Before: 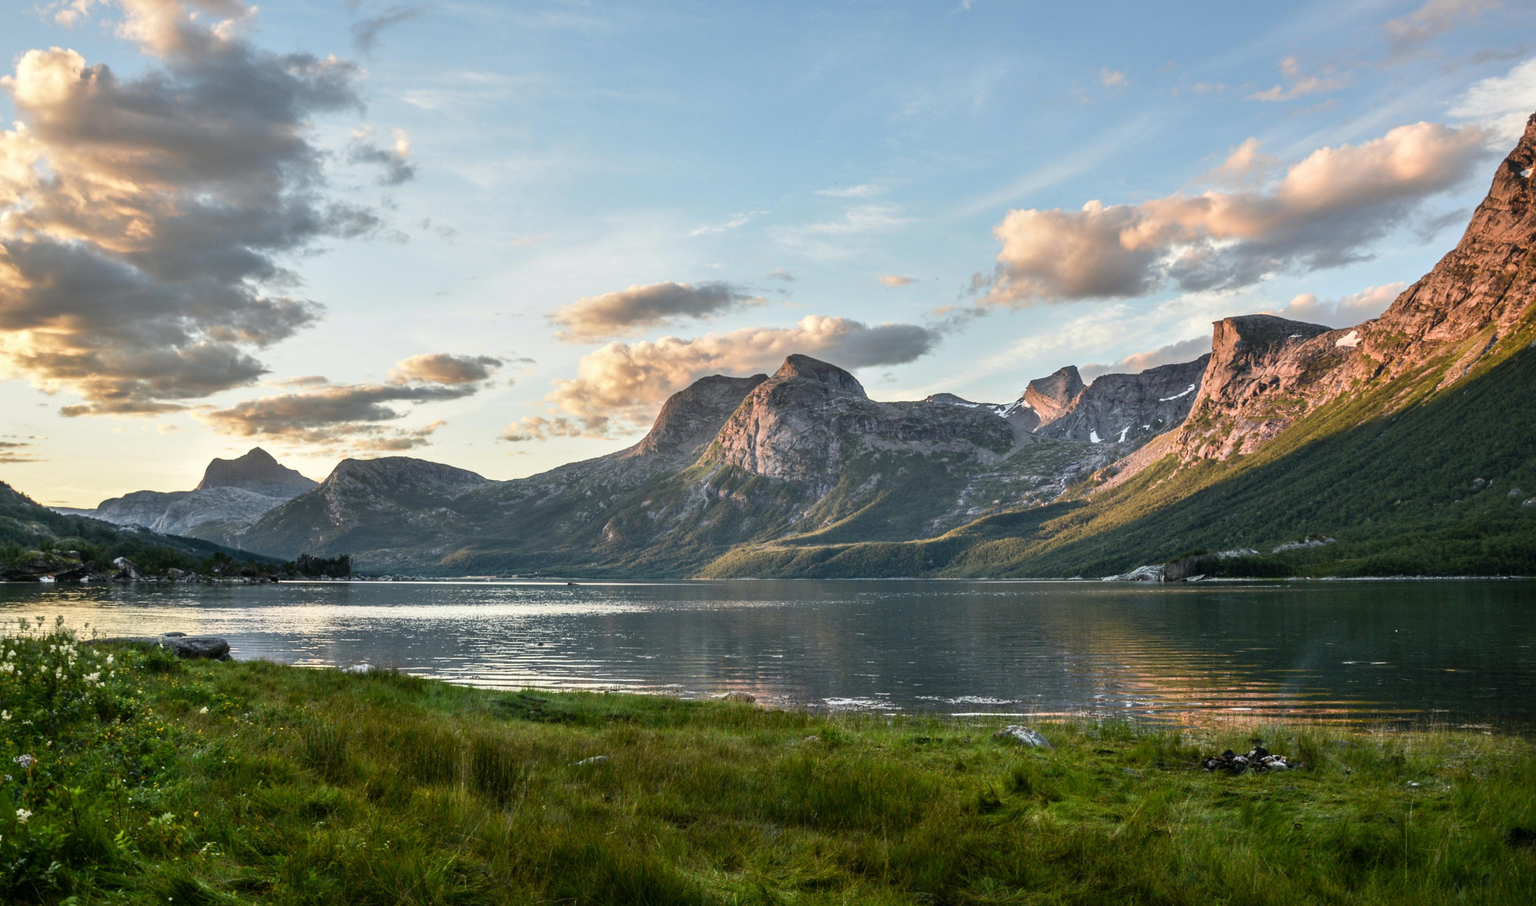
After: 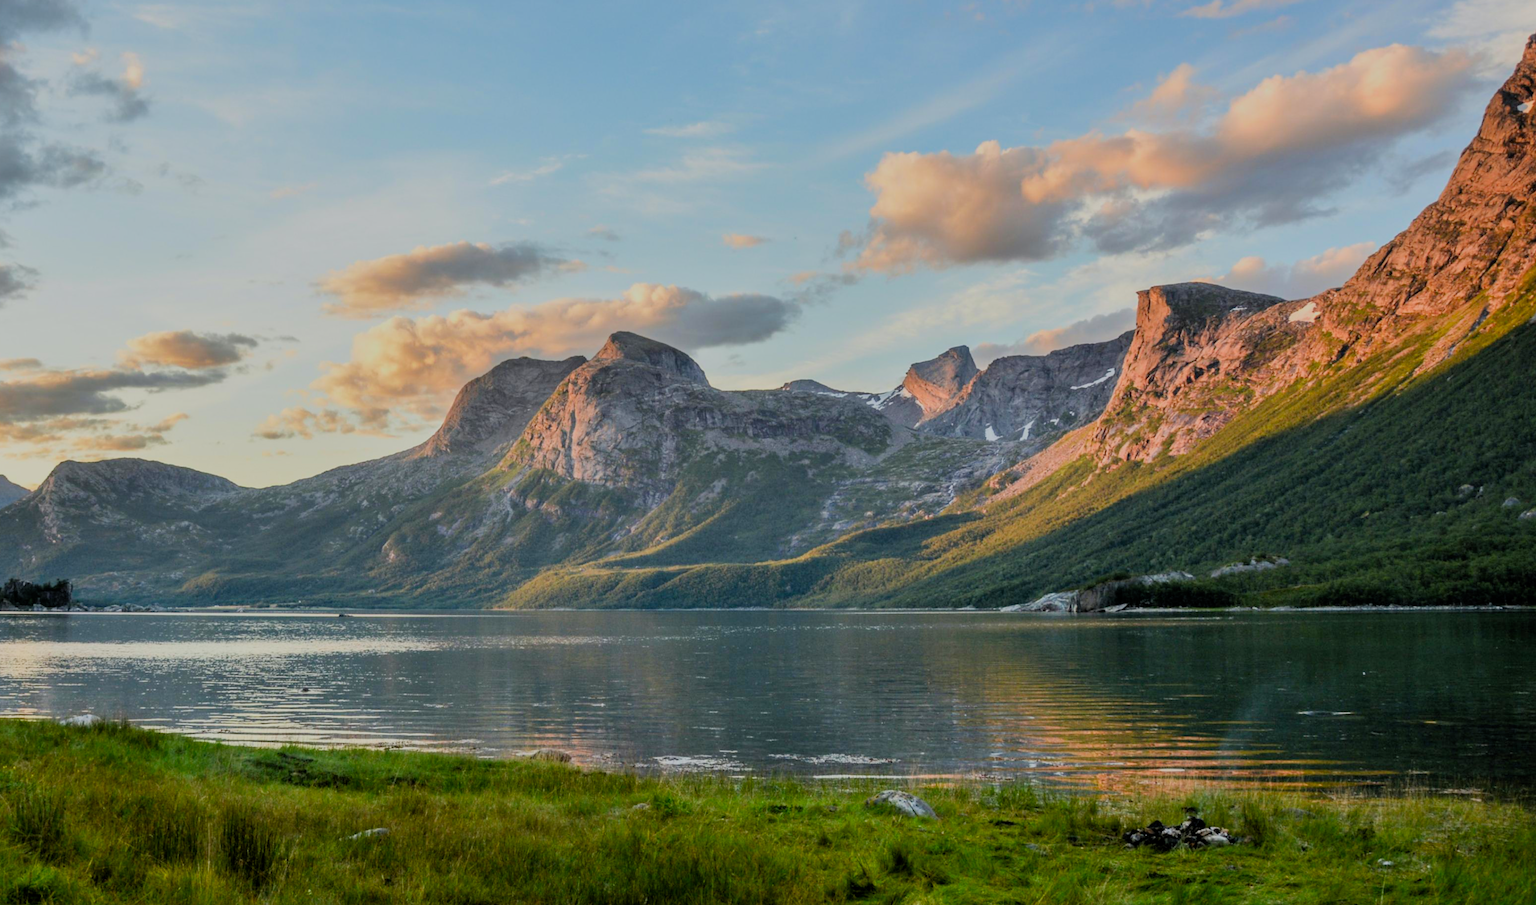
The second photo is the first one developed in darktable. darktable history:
crop: left 19.159%, top 9.58%, bottom 9.58%
color correction: saturation 1.32
filmic rgb: black relative exposure -8.79 EV, white relative exposure 4.98 EV, threshold 3 EV, target black luminance 0%, hardness 3.77, latitude 66.33%, contrast 0.822, shadows ↔ highlights balance 20%, color science v5 (2021), contrast in shadows safe, contrast in highlights safe, enable highlight reconstruction true
